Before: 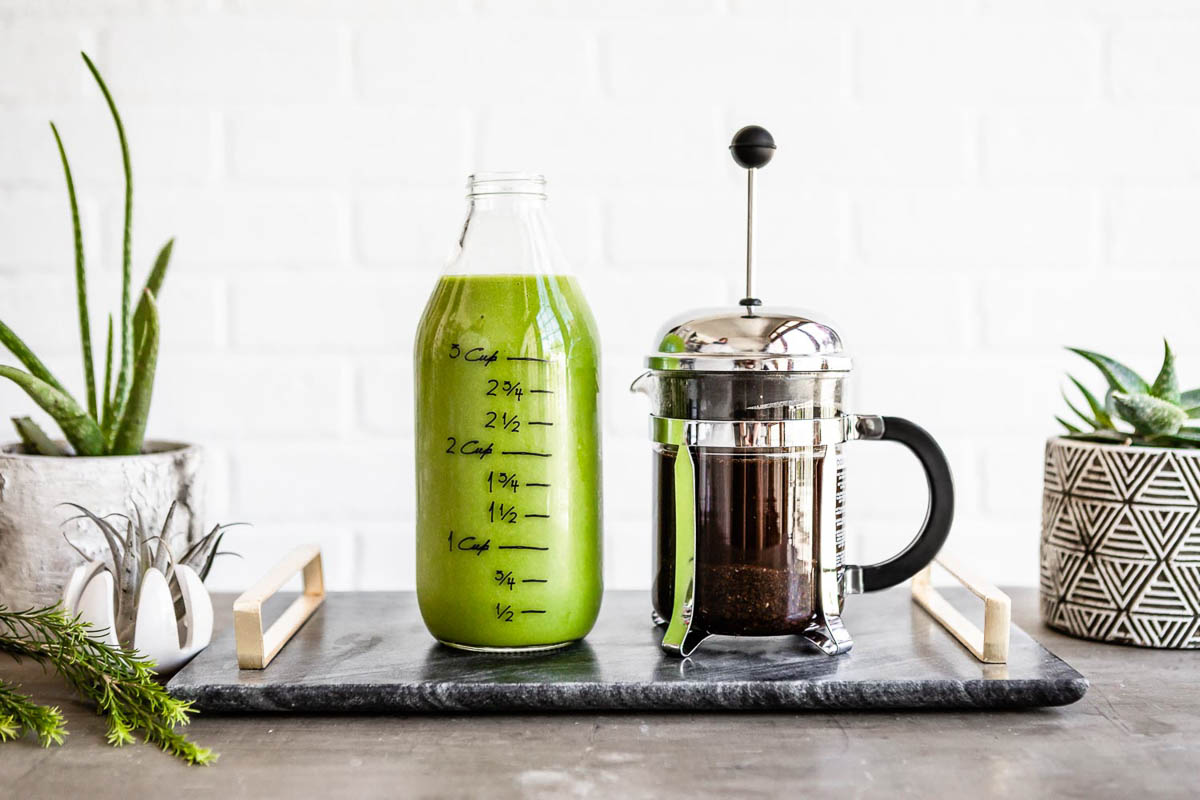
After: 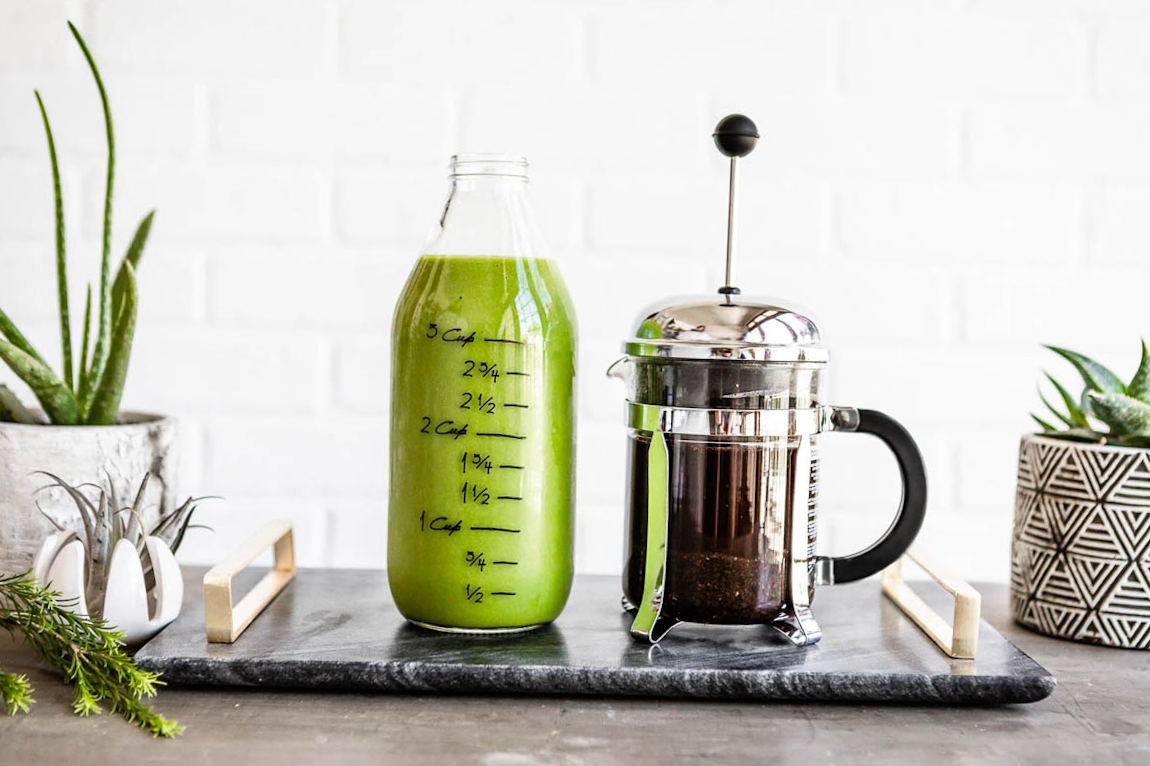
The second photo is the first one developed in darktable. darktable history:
crop and rotate: angle -1.67°
